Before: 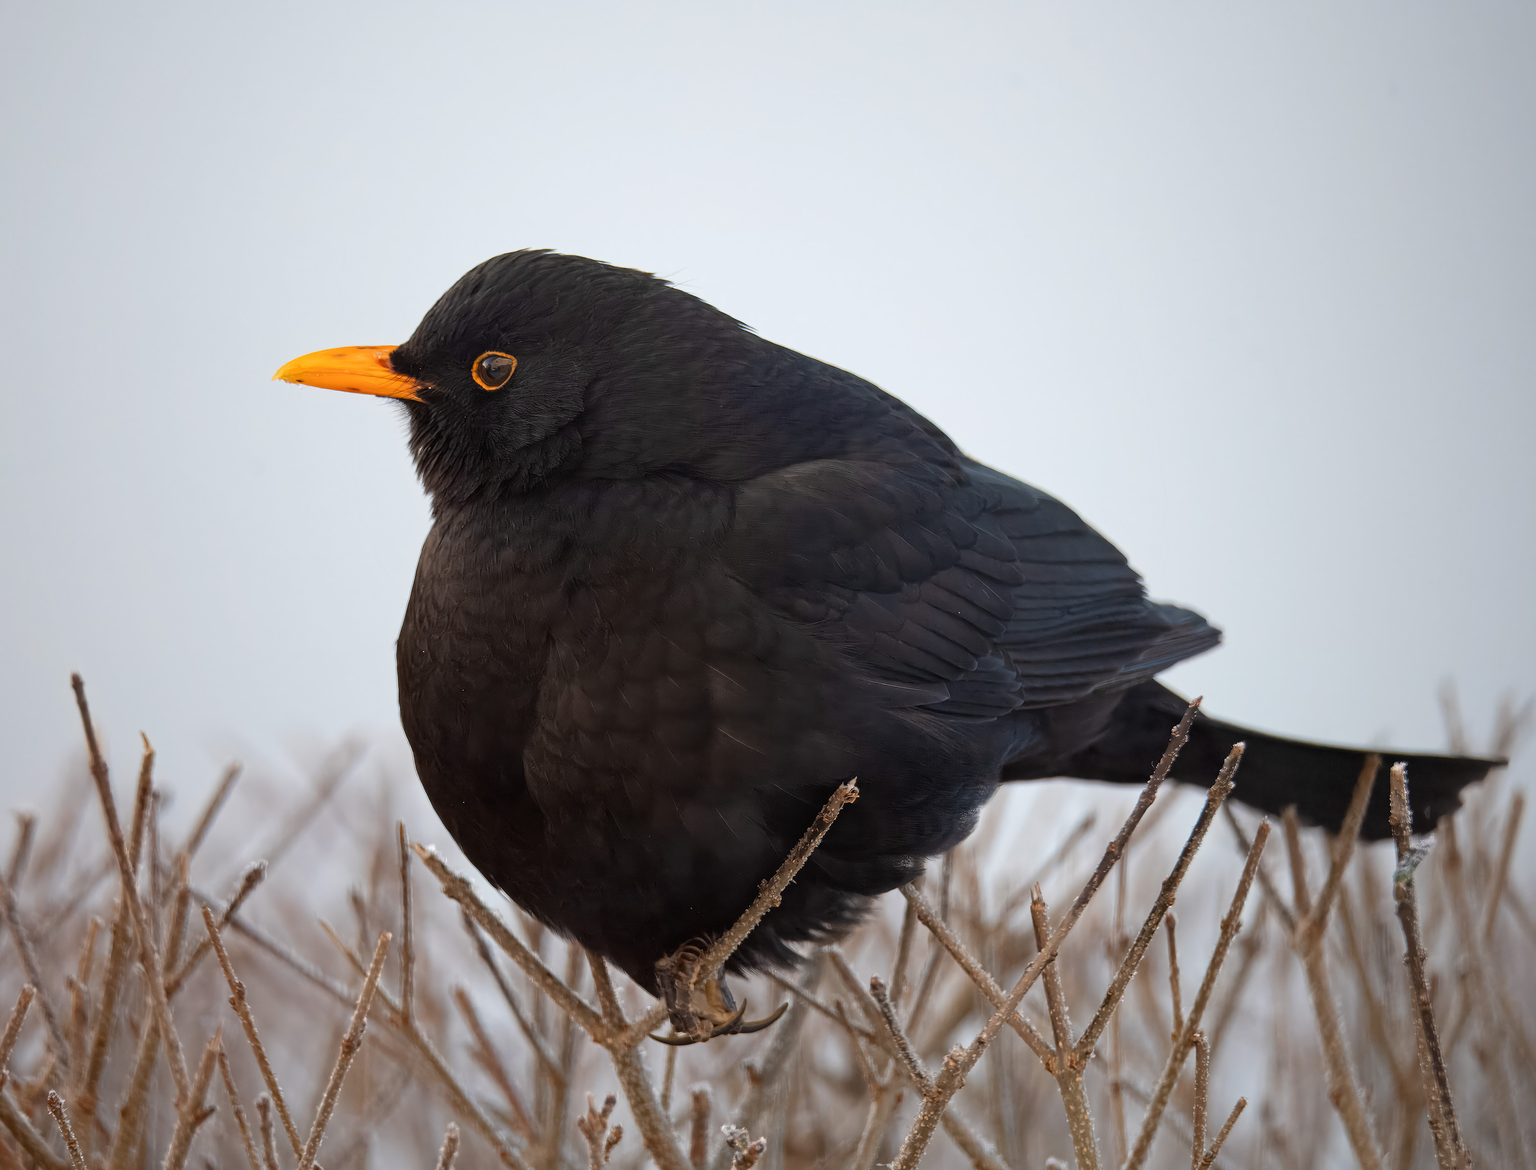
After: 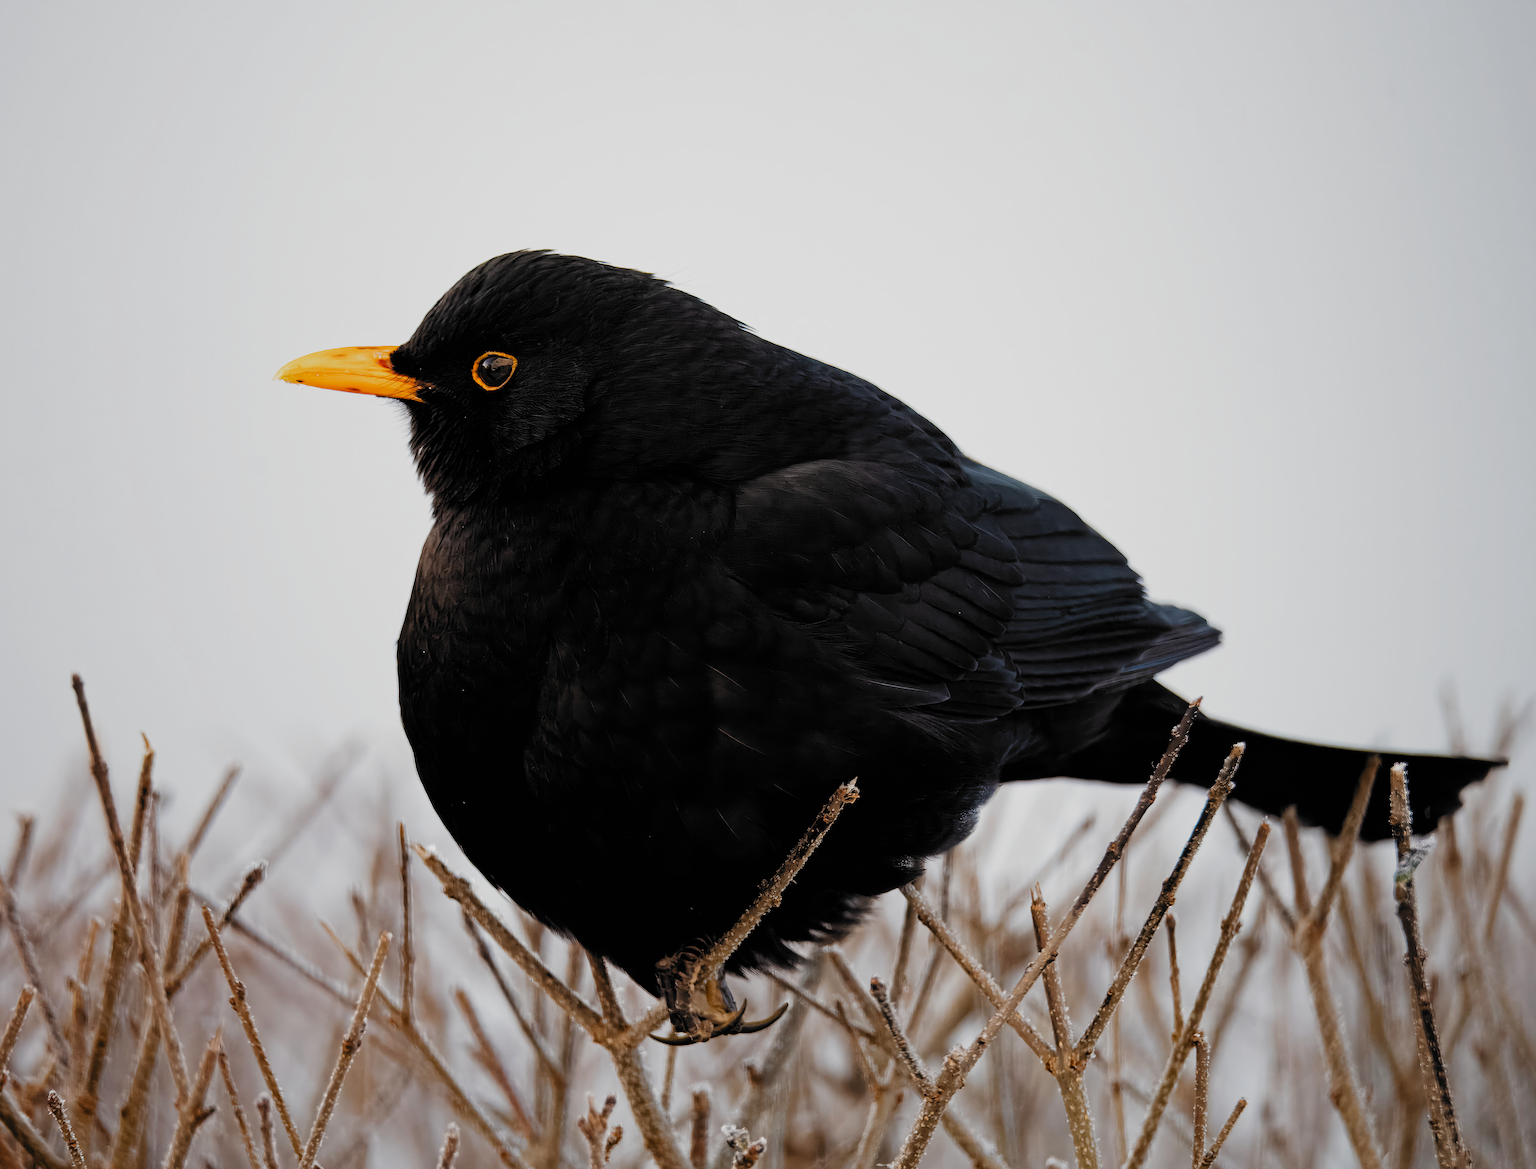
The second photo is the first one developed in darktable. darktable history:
filmic rgb: black relative exposure -5.04 EV, white relative exposure 3.98 EV, hardness 2.88, contrast 1.296, highlights saturation mix -31.08%, add noise in highlights 0.001, preserve chrominance no, color science v3 (2019), use custom middle-gray values true, contrast in highlights soft
exposure: black level correction -0.003, exposure 0.038 EV, compensate highlight preservation false
